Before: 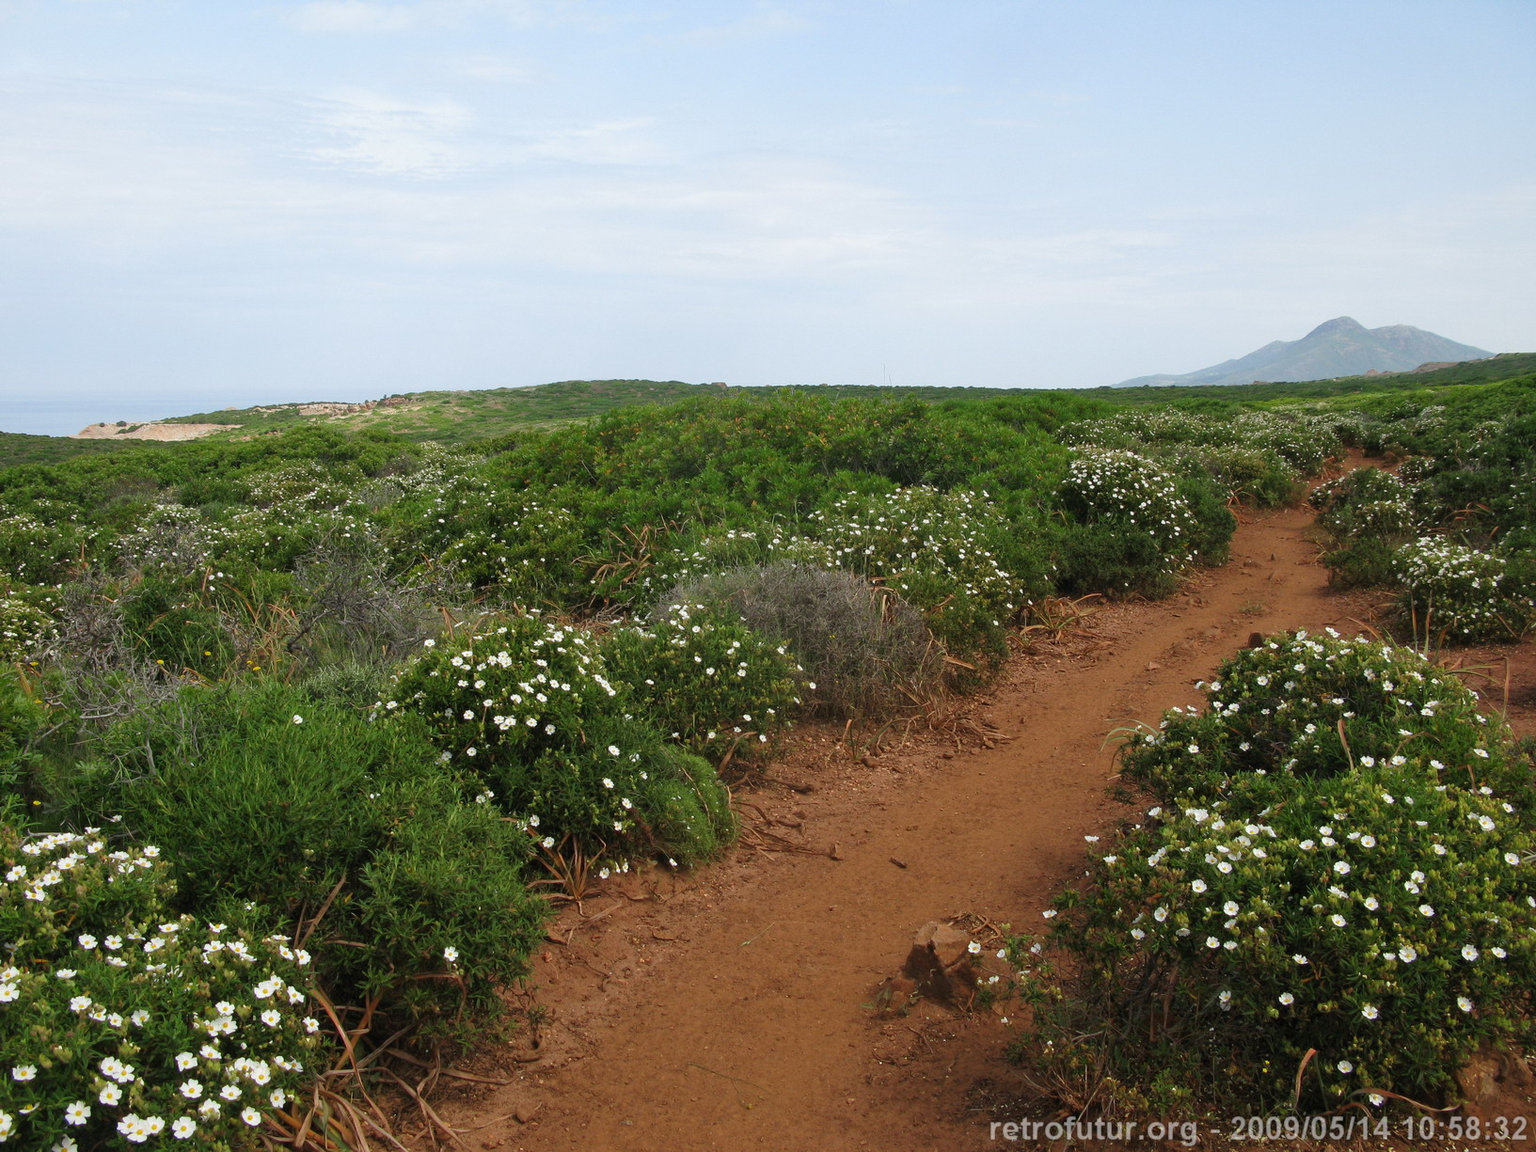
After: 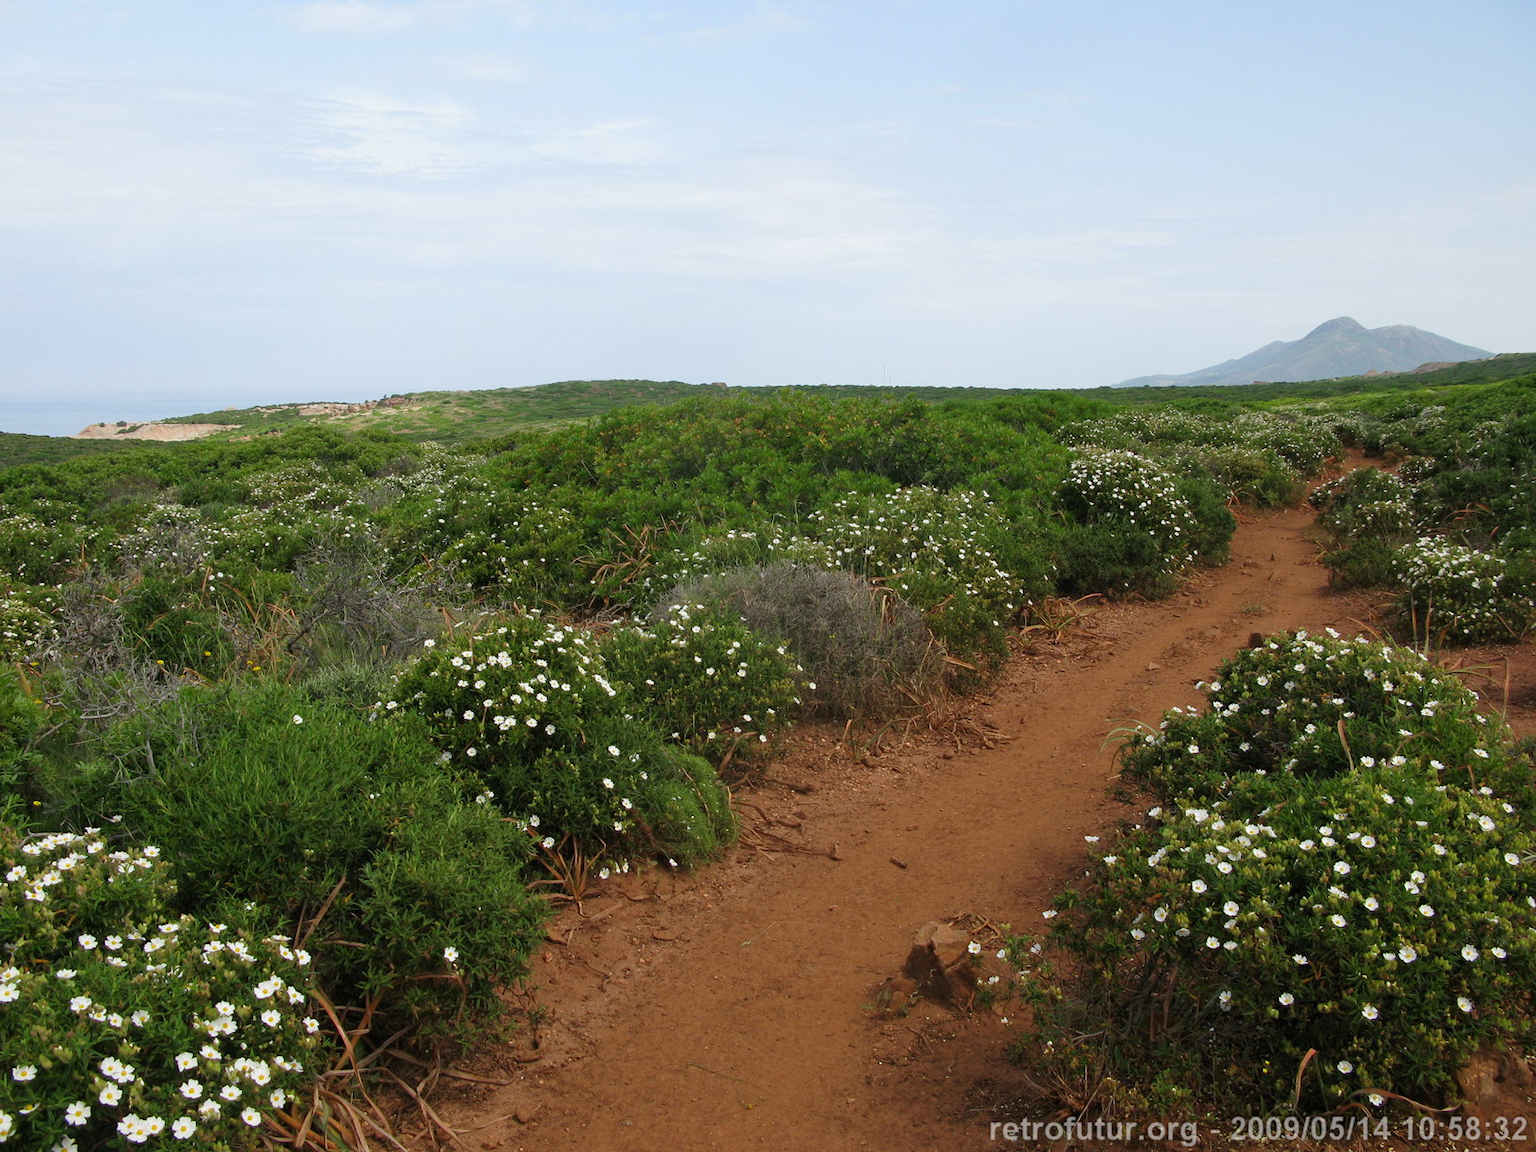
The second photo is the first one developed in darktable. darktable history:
local contrast: mode bilateral grid, contrast 100, coarseness 99, detail 95%, midtone range 0.2
exposure: black level correction 0.001, compensate exposure bias true, compensate highlight preservation false
